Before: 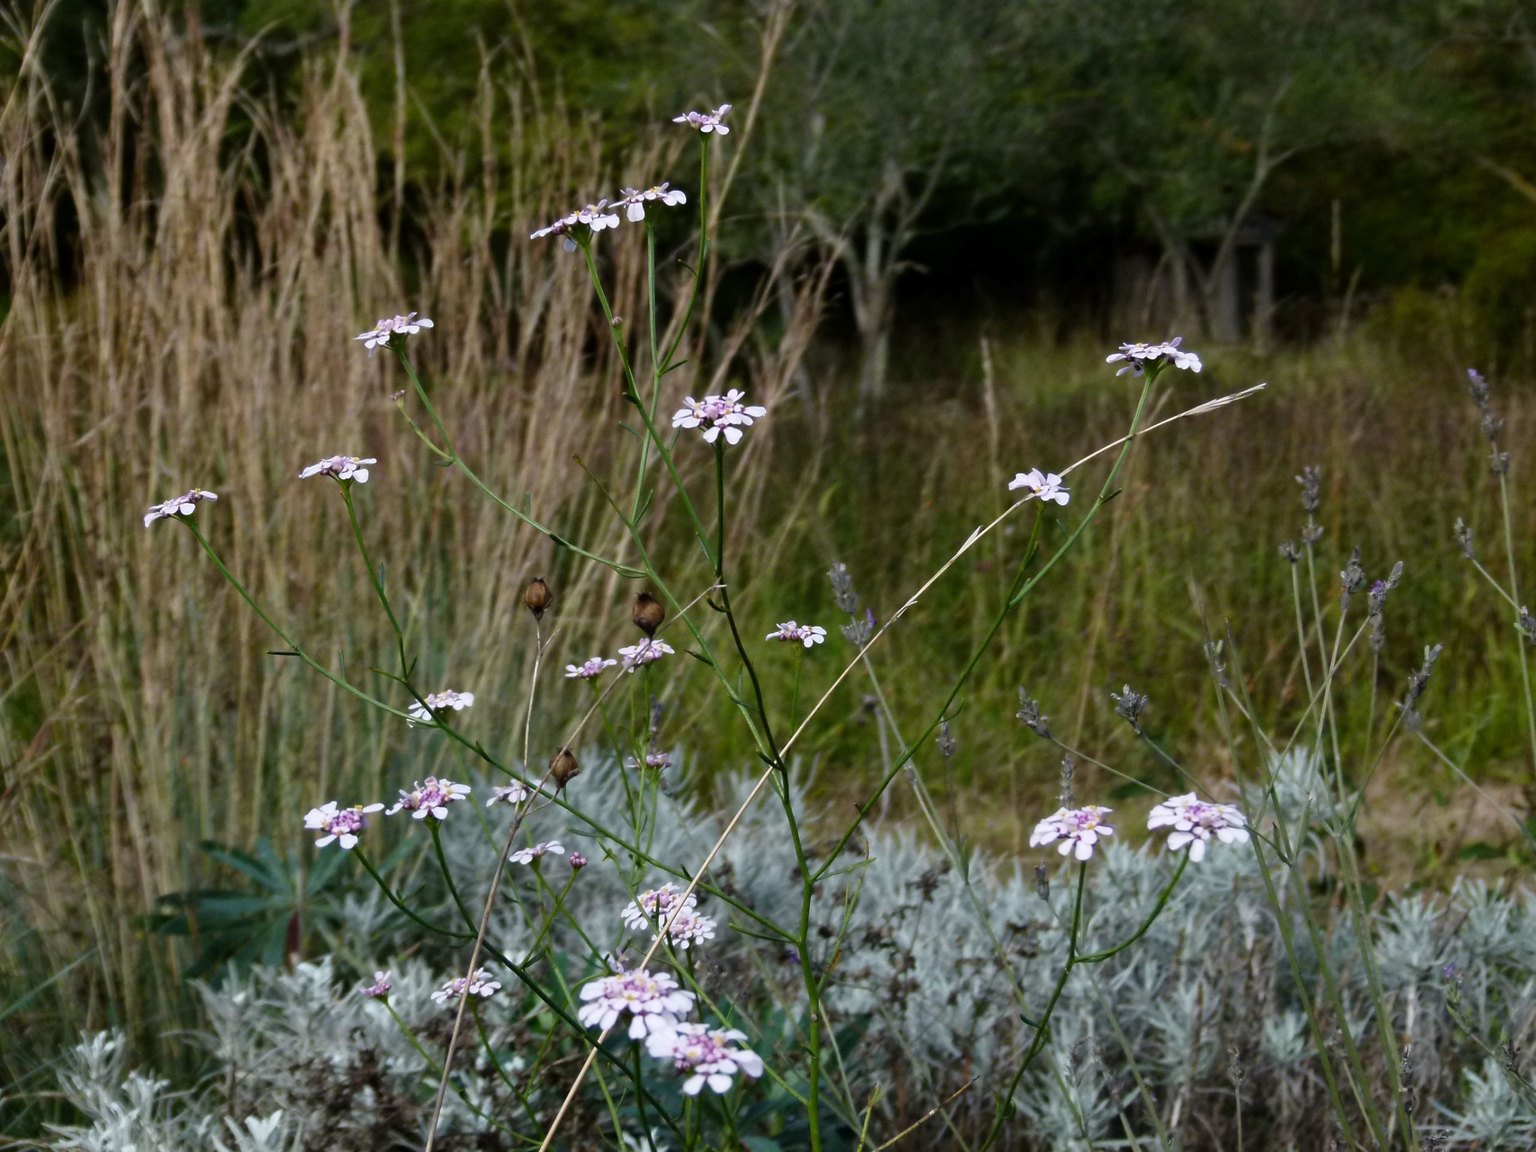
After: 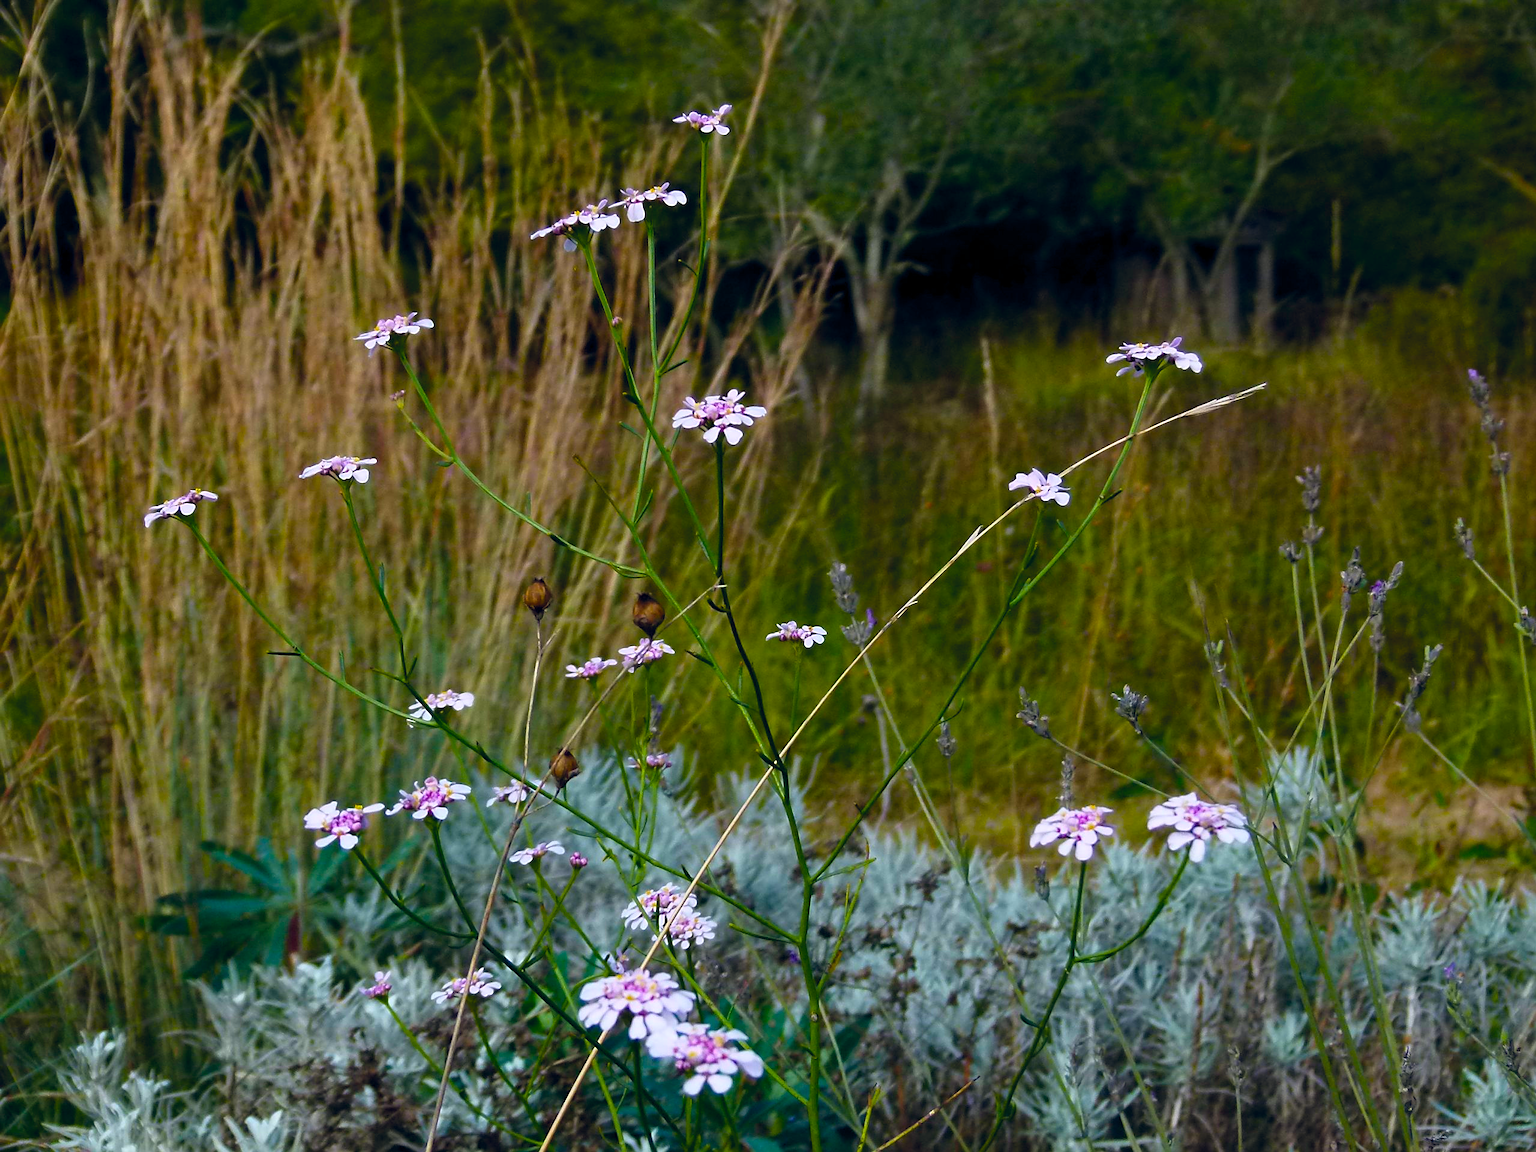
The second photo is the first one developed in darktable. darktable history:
sharpen: on, module defaults
color balance rgb: global offset › chroma 0.096%, global offset › hue 251.75°, linear chroma grading › global chroma 25.059%, perceptual saturation grading › global saturation 15.006%, global vibrance 50.525%
